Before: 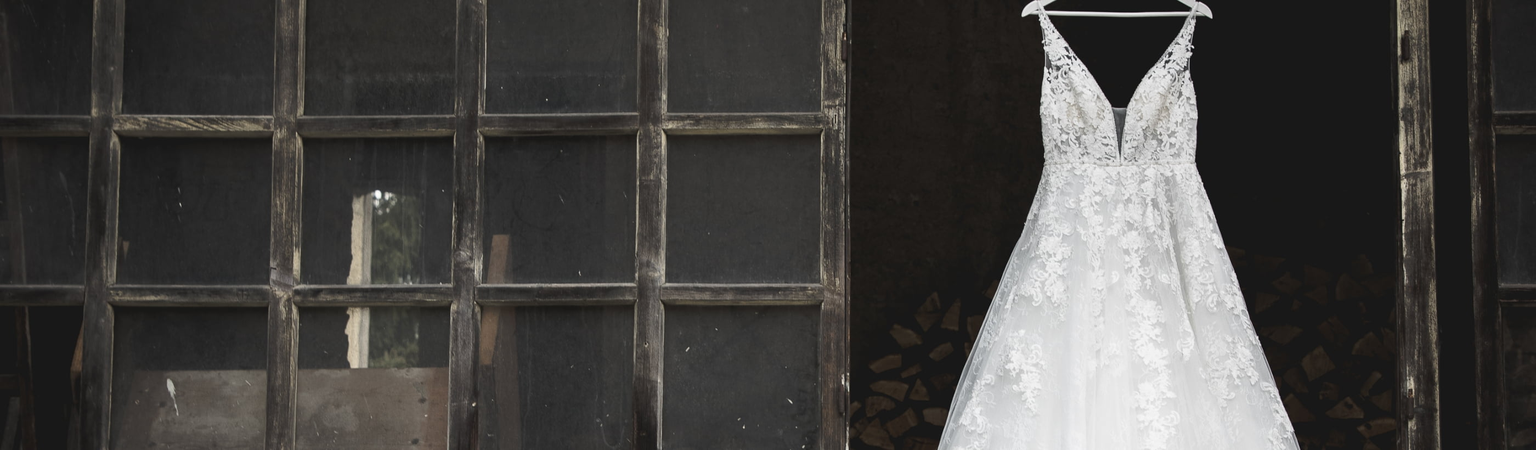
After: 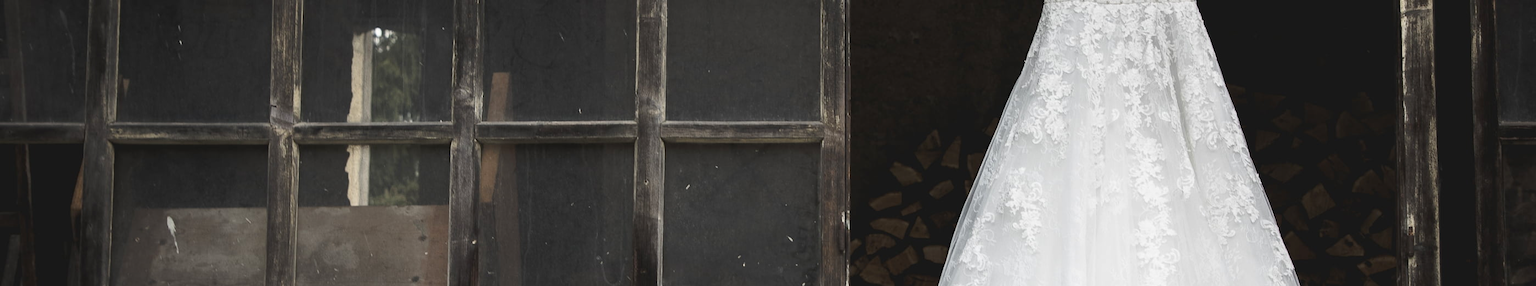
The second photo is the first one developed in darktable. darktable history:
crop and rotate: top 36.175%
contrast brightness saturation: saturation 0.1
